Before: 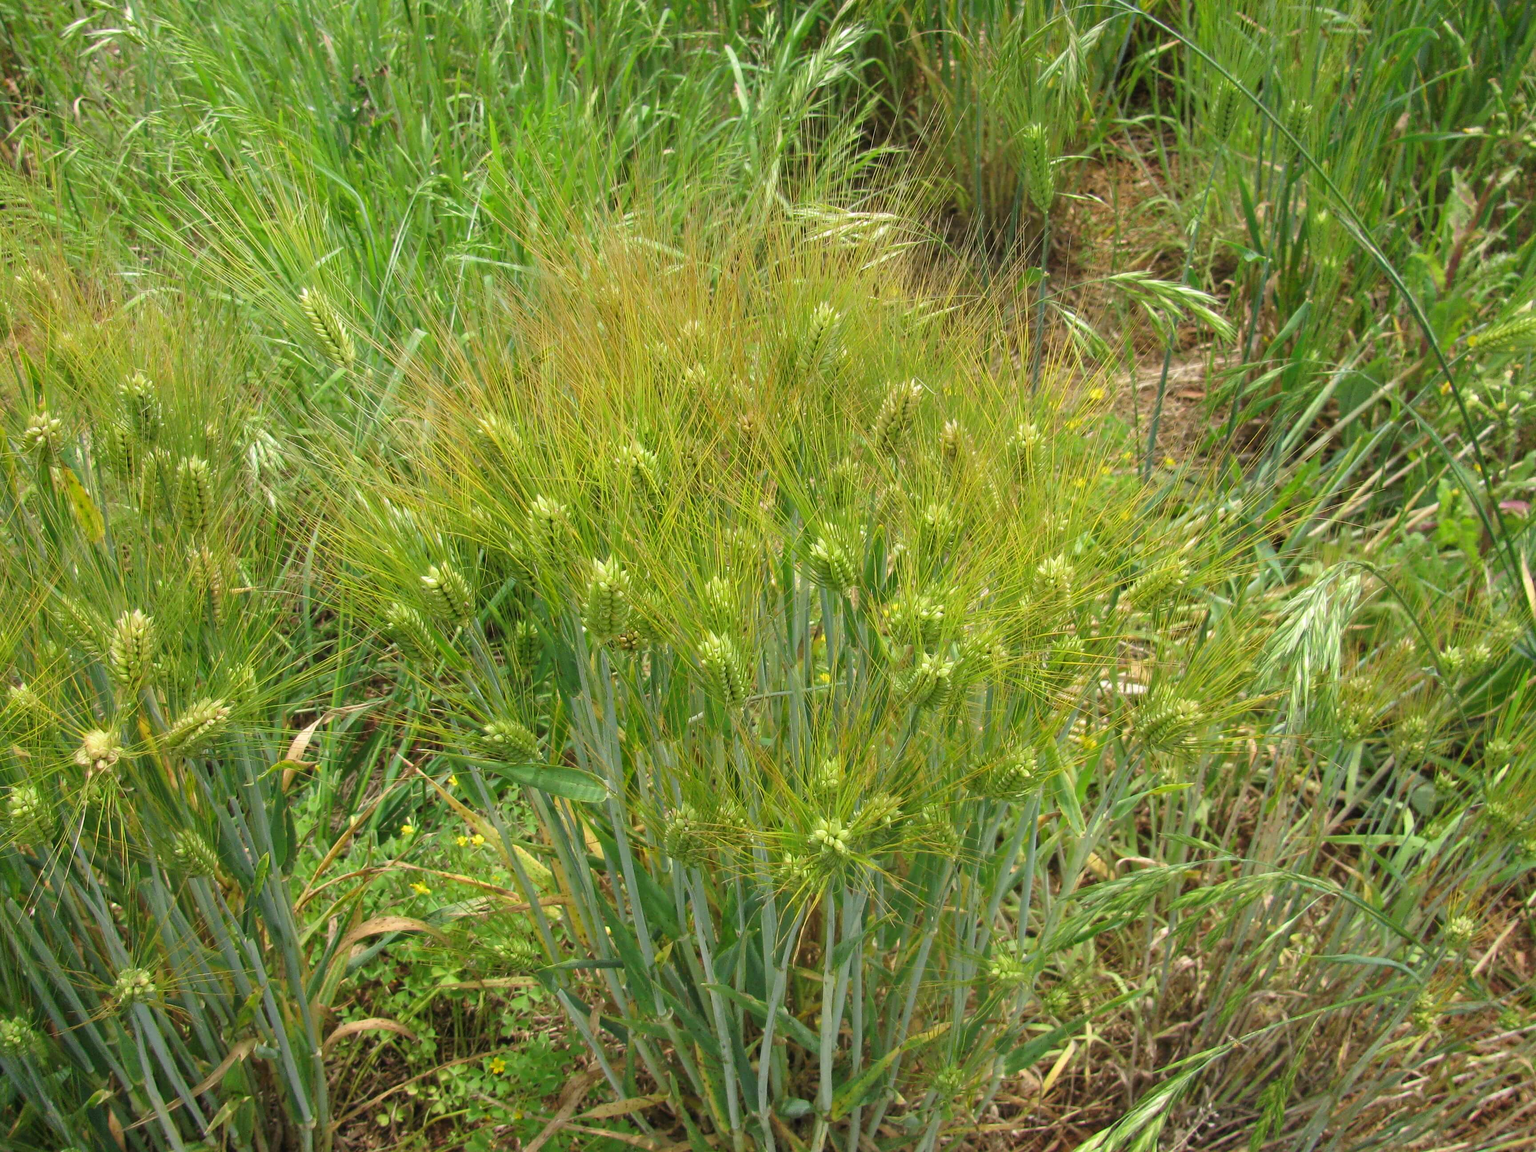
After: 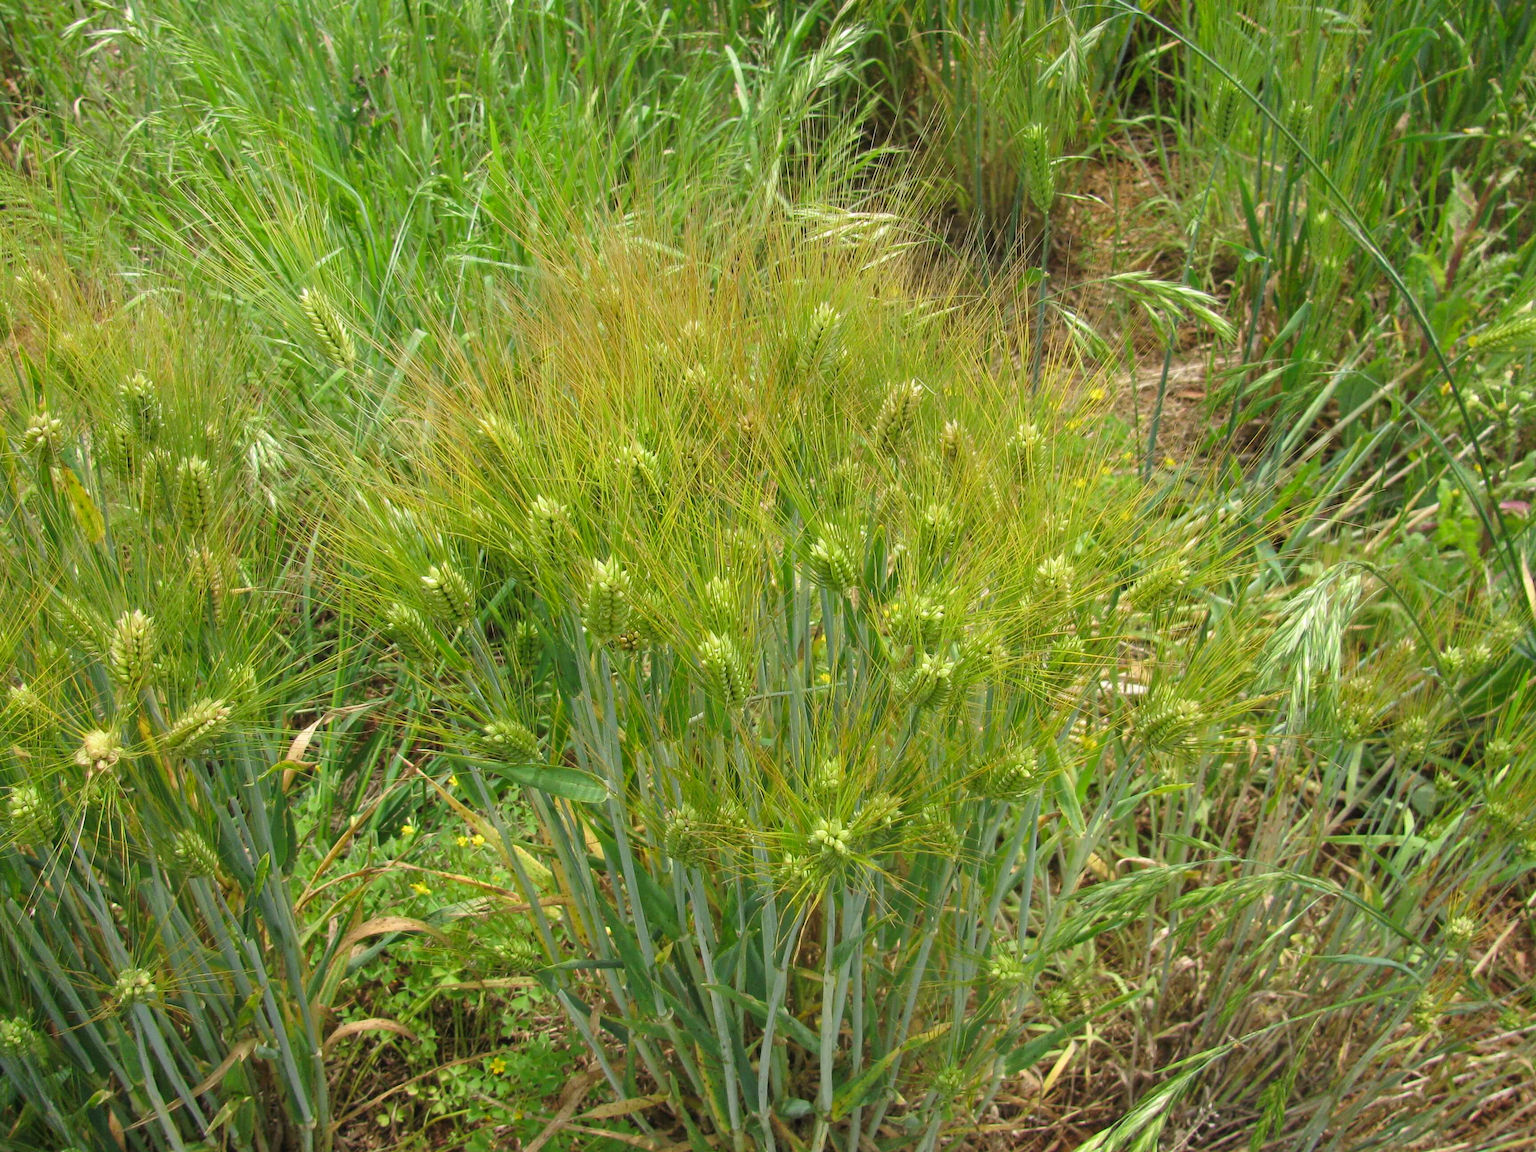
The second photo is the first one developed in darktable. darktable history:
color balance rgb: linear chroma grading › mid-tones 7.681%, perceptual saturation grading › global saturation 0.264%, global vibrance 2.293%
